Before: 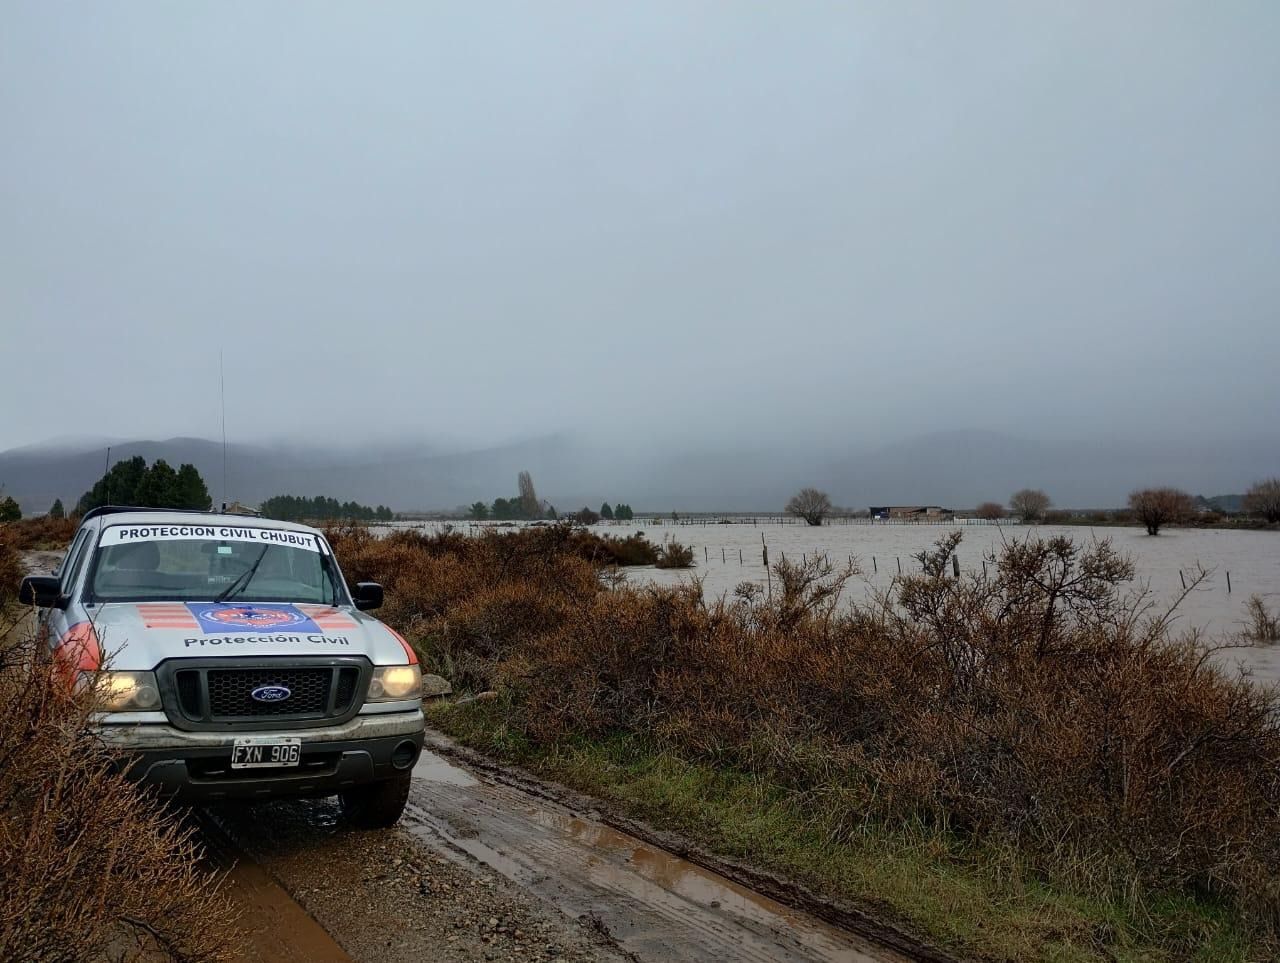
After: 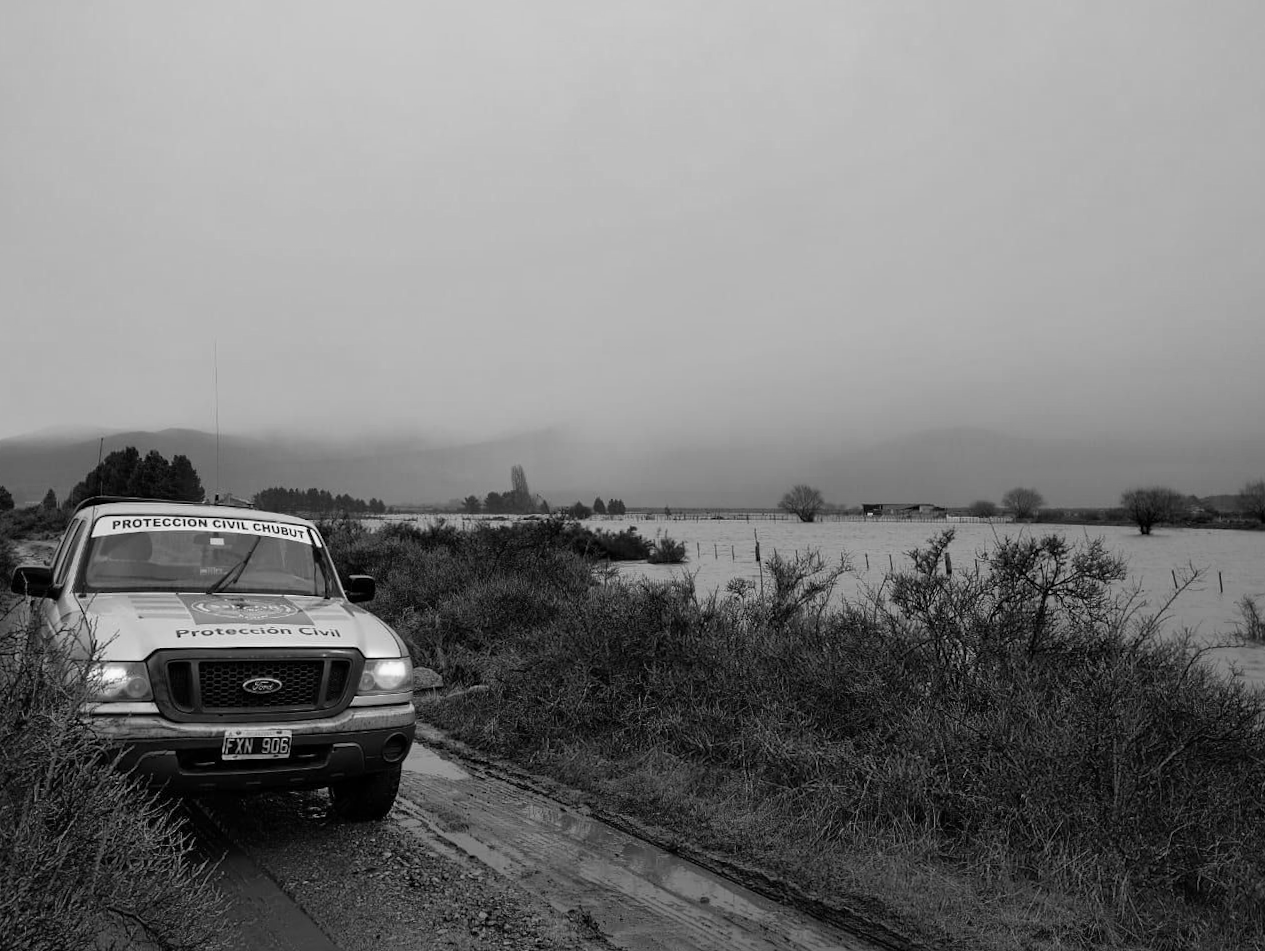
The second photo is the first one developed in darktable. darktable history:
crop and rotate: angle -0.5°
monochrome: on, module defaults
